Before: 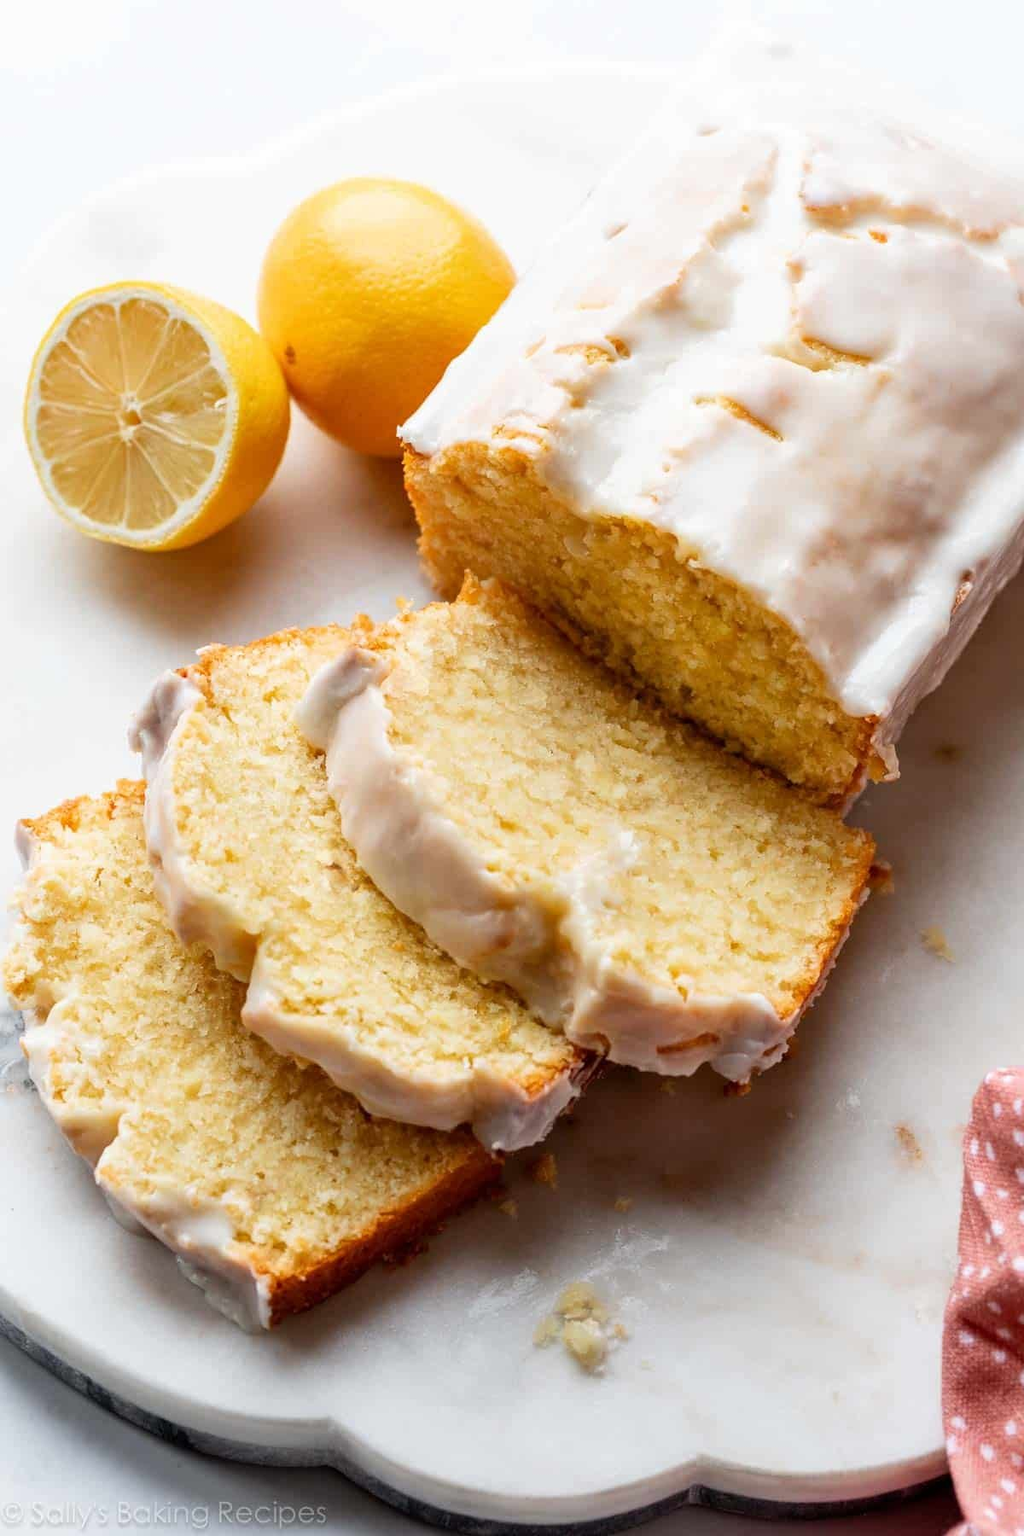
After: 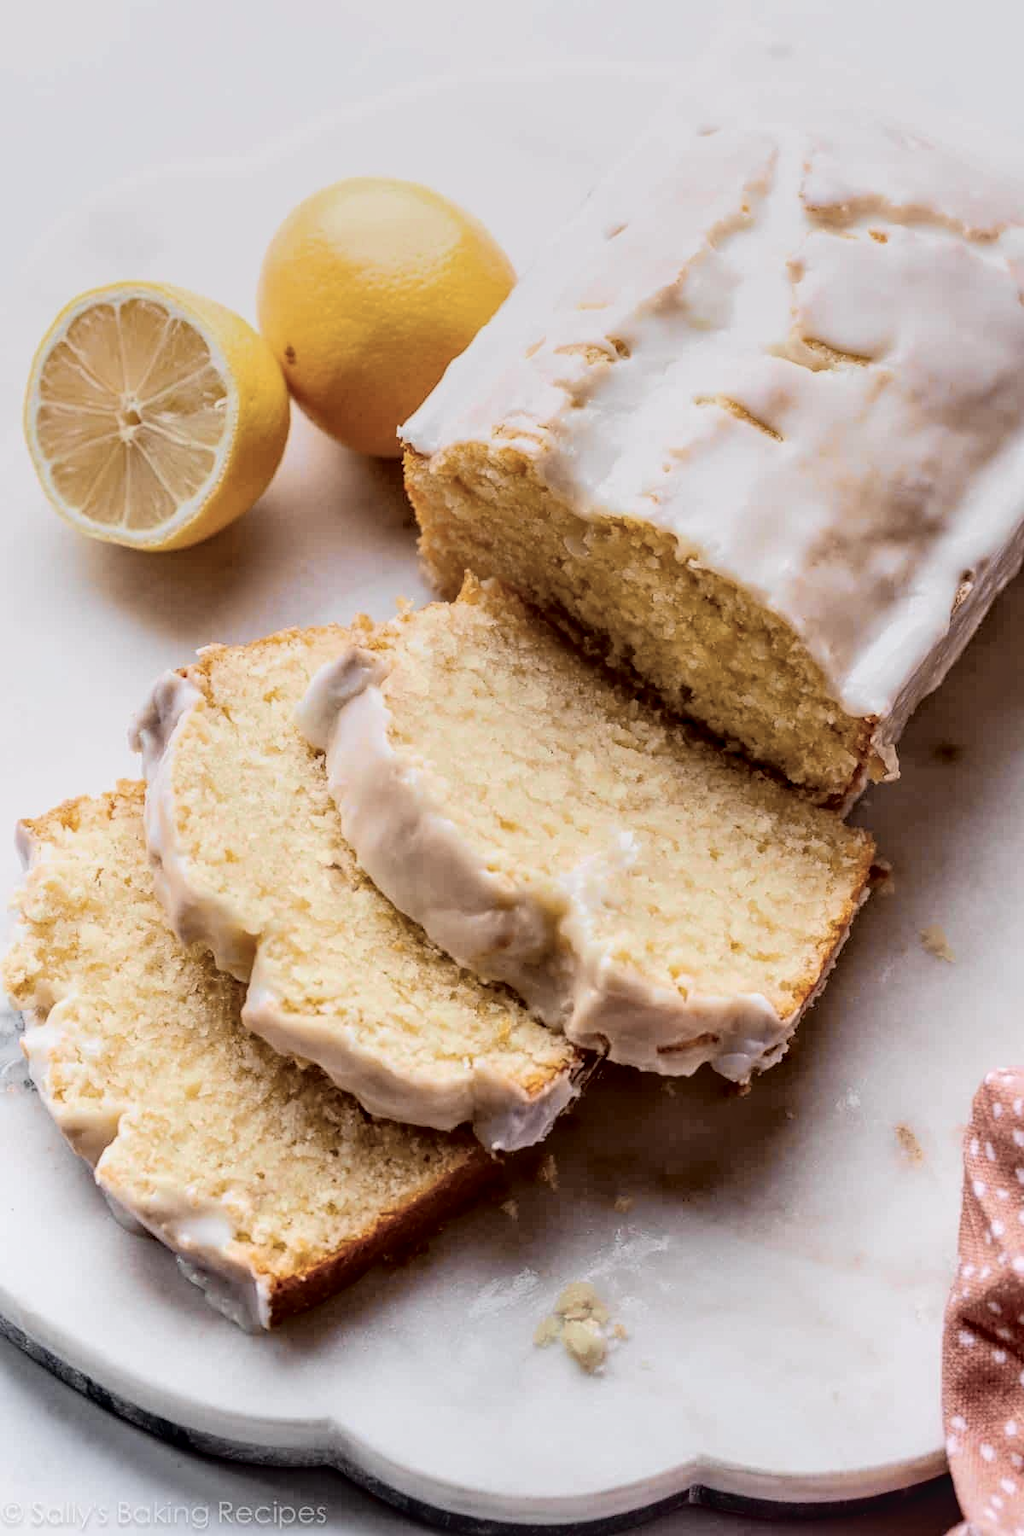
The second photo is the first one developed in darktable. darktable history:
tone curve: curves: ch0 [(0, 0) (0.105, 0.044) (0.195, 0.128) (0.283, 0.283) (0.384, 0.404) (0.485, 0.531) (0.635, 0.7) (0.832, 0.858) (1, 0.977)]; ch1 [(0, 0) (0.161, 0.092) (0.35, 0.33) (0.379, 0.401) (0.448, 0.478) (0.498, 0.503) (0.531, 0.537) (0.586, 0.563) (0.687, 0.648) (1, 1)]; ch2 [(0, 0) (0.359, 0.372) (0.437, 0.437) (0.483, 0.484) (0.53, 0.515) (0.556, 0.553) (0.635, 0.589) (1, 1)], color space Lab, independent channels, preserve colors none
local contrast: on, module defaults
graduated density: on, module defaults
